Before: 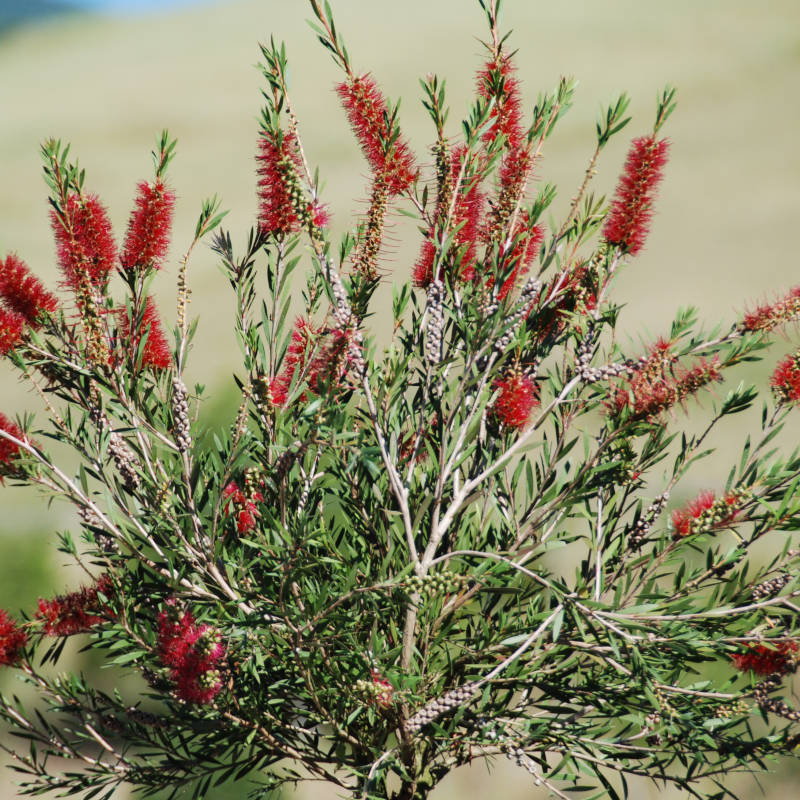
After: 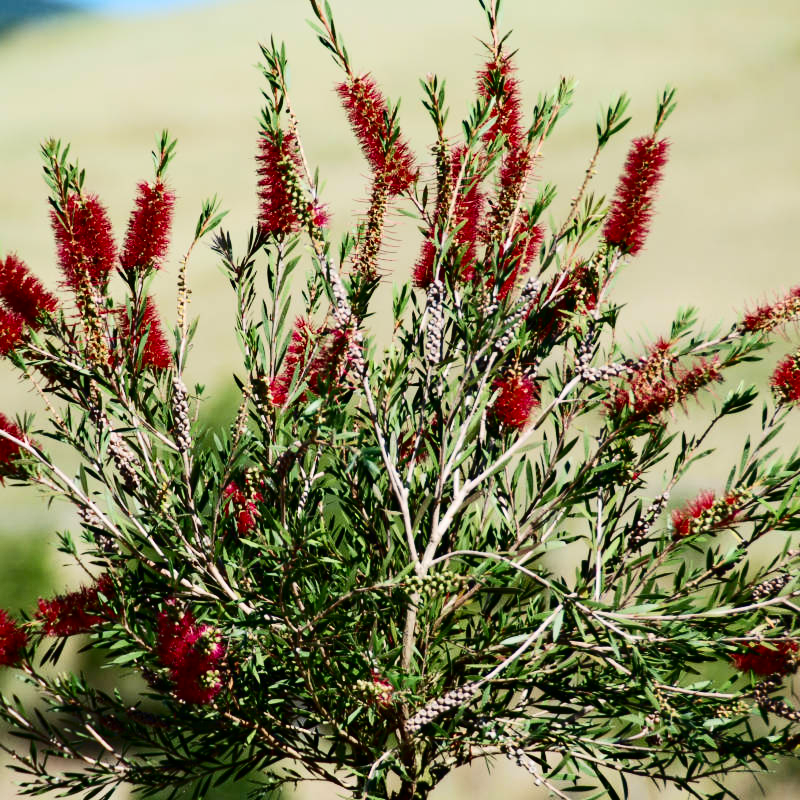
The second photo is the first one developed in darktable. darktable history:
contrast brightness saturation: contrast 0.303, brightness -0.085, saturation 0.17
